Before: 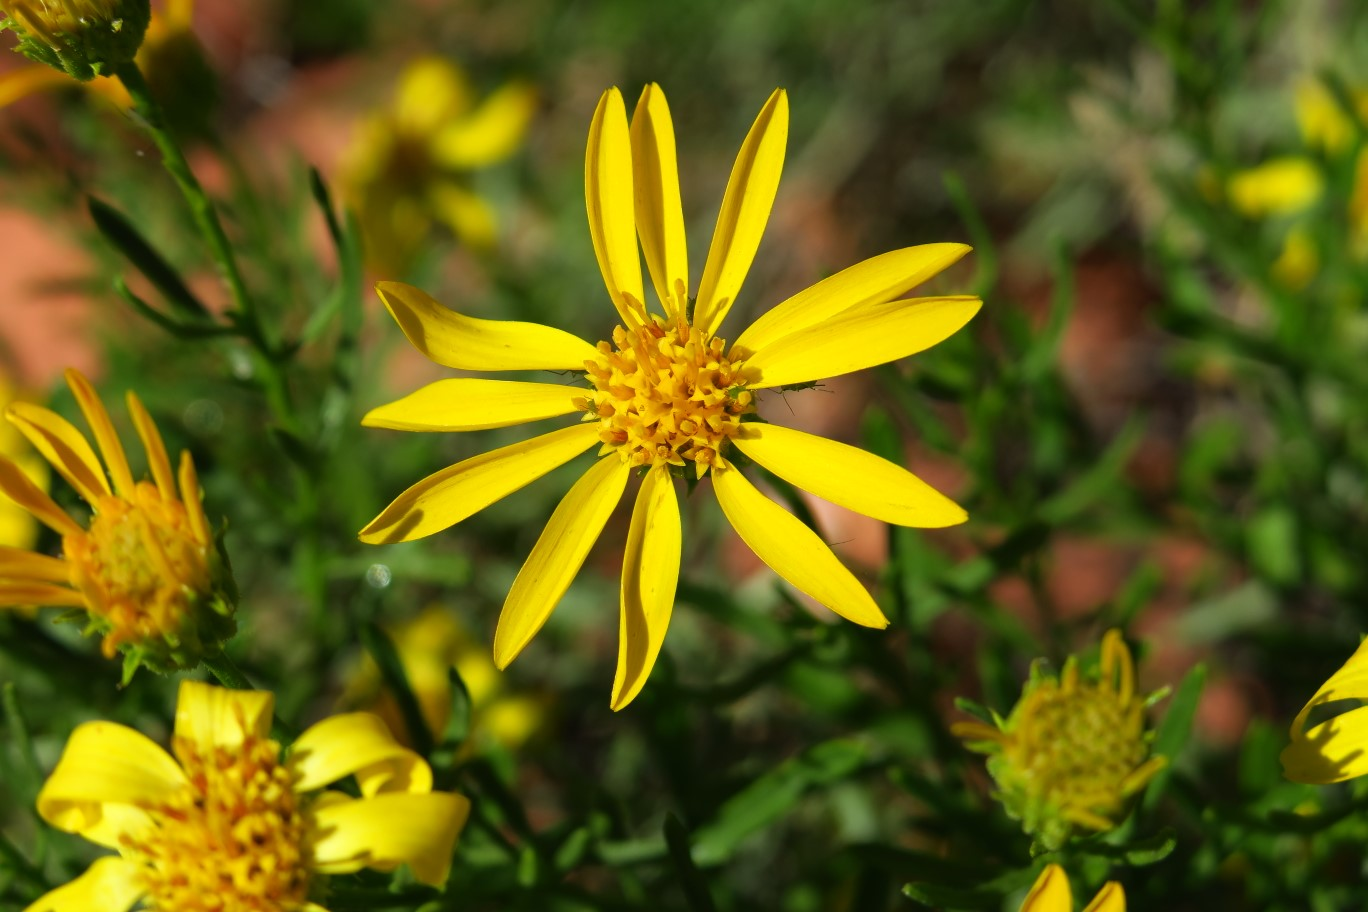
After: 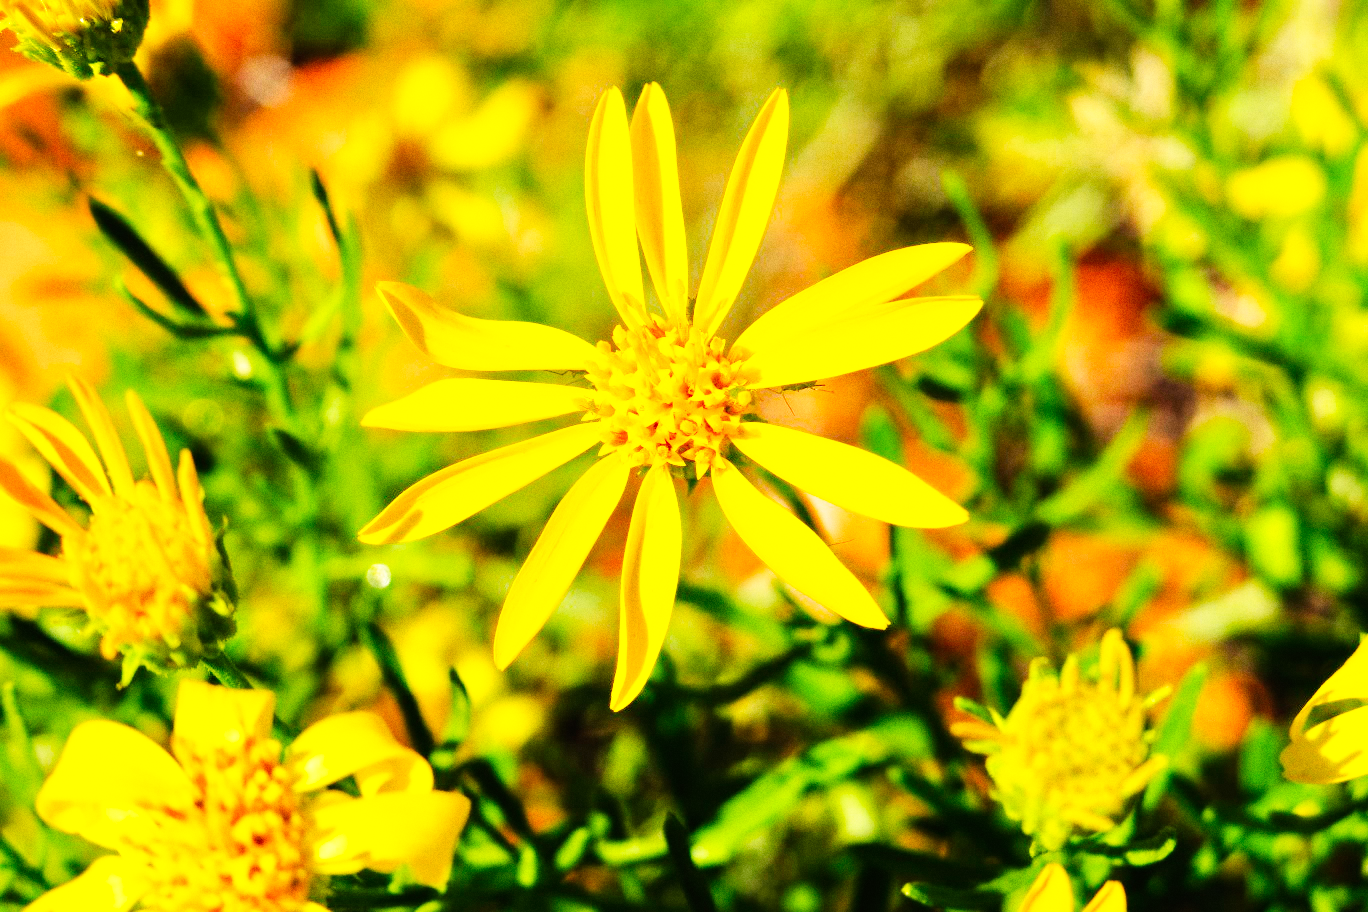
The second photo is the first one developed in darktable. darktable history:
tone equalizer: -7 EV 0.15 EV, -6 EV 0.6 EV, -5 EV 1.15 EV, -4 EV 1.33 EV, -3 EV 1.15 EV, -2 EV 0.6 EV, -1 EV 0.15 EV, mask exposure compensation -0.5 EV
white balance: red 1.127, blue 0.943
color balance rgb: perceptual saturation grading › global saturation 20%, global vibrance 20%
grain: coarseness 0.09 ISO
base curve: curves: ch0 [(0, 0) (0.007, 0.004) (0.027, 0.03) (0.046, 0.07) (0.207, 0.54) (0.442, 0.872) (0.673, 0.972) (1, 1)], preserve colors none
